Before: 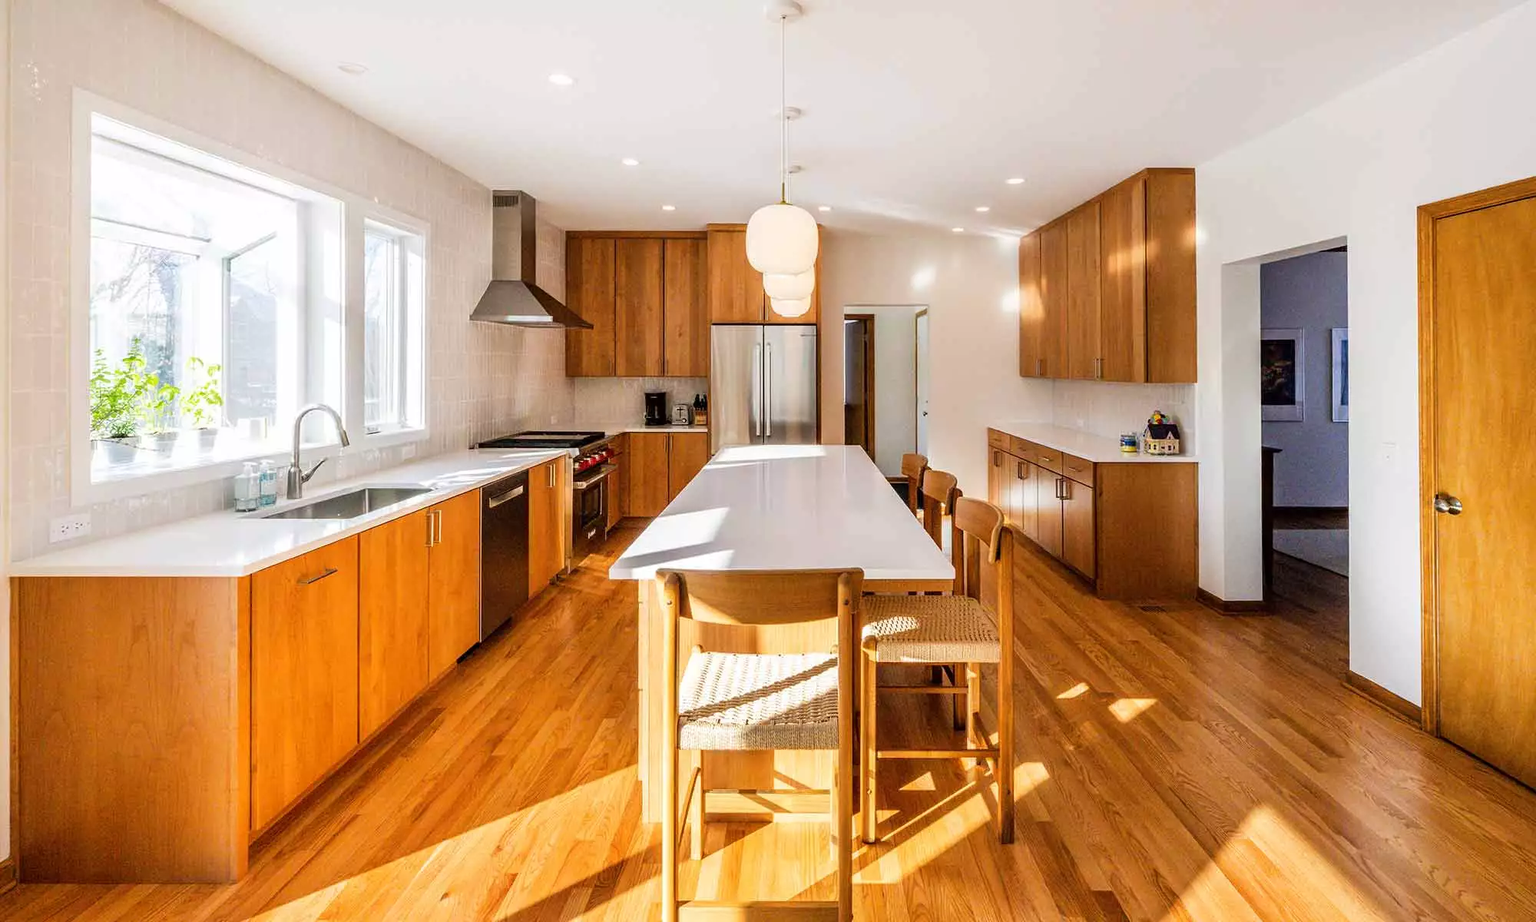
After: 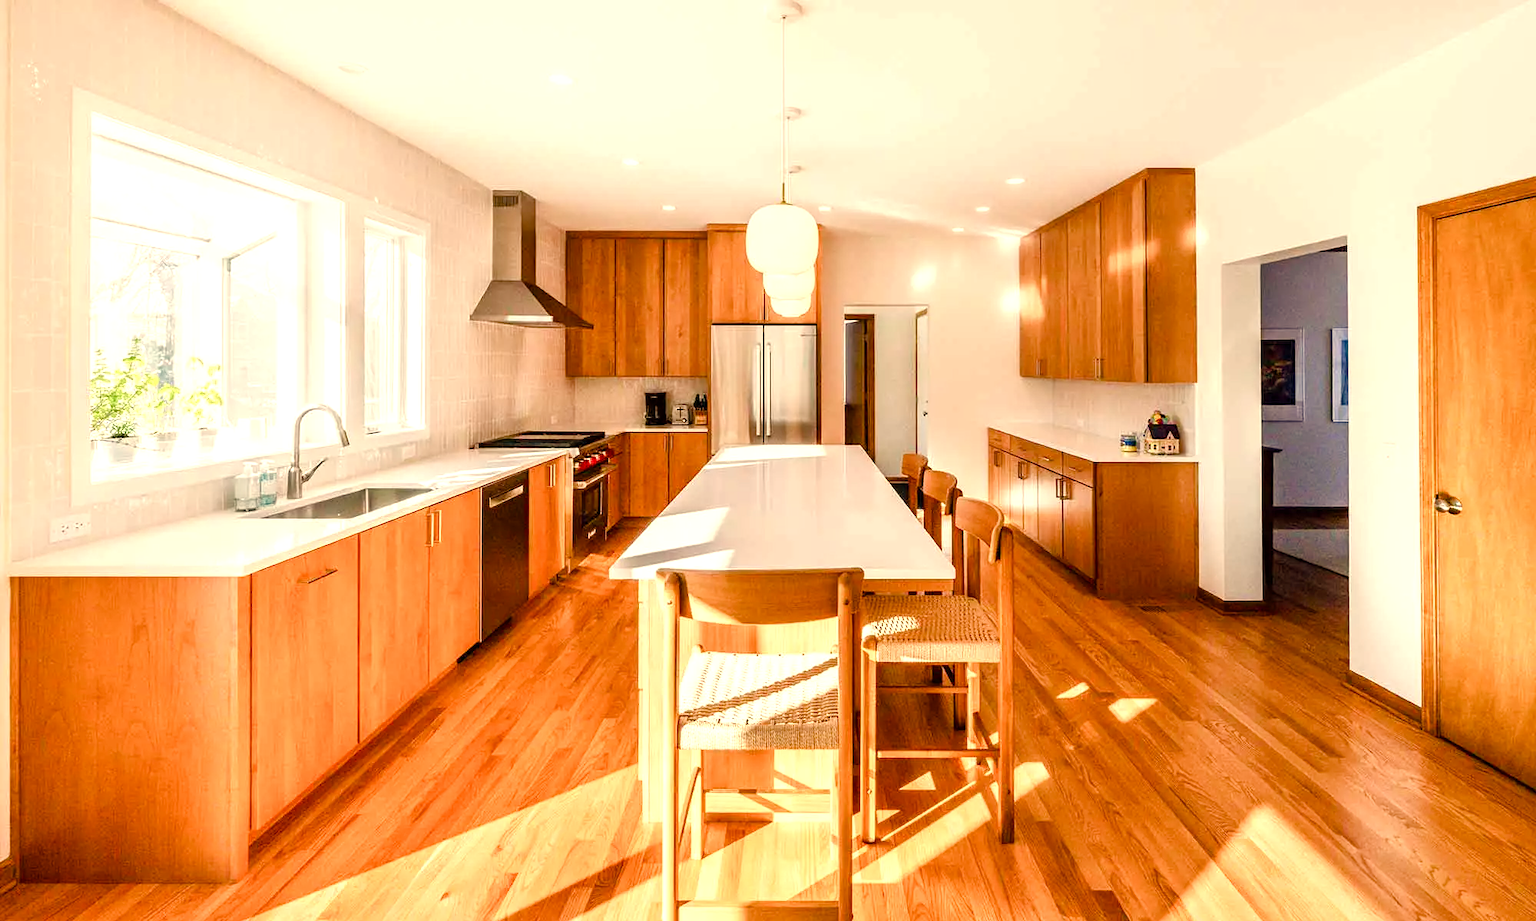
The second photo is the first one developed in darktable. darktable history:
white balance: red 1.123, blue 0.83
color balance rgb: perceptual saturation grading › global saturation 20%, perceptual saturation grading › highlights -50%, perceptual saturation grading › shadows 30%, perceptual brilliance grading › global brilliance 10%, perceptual brilliance grading › shadows 15%
